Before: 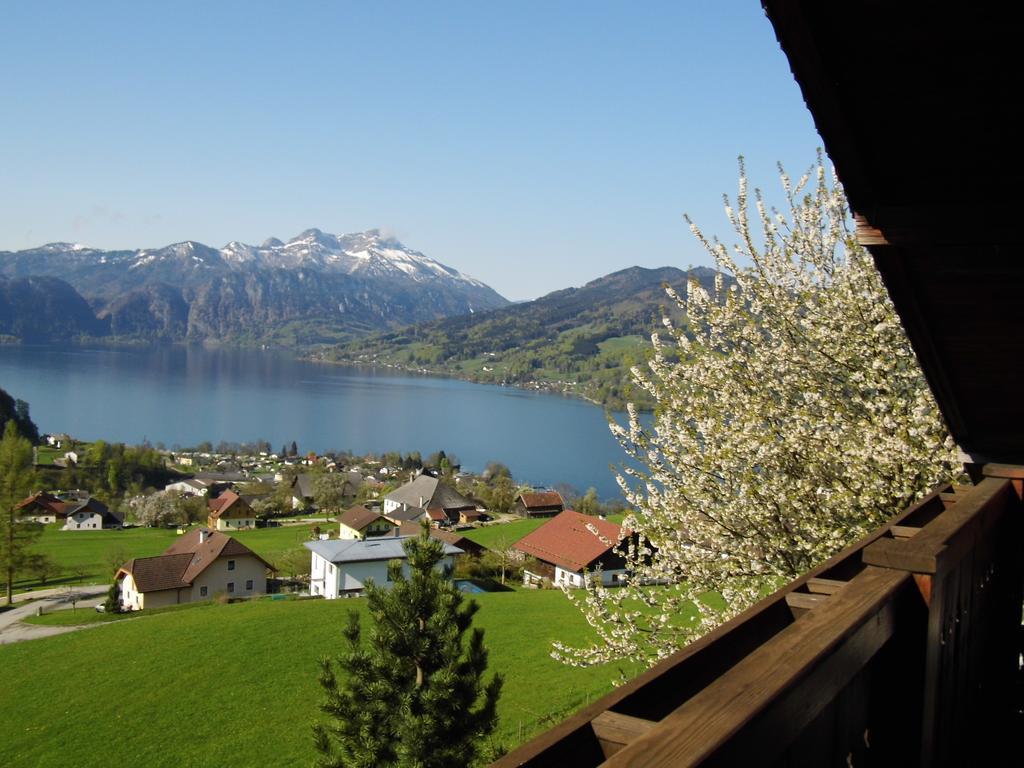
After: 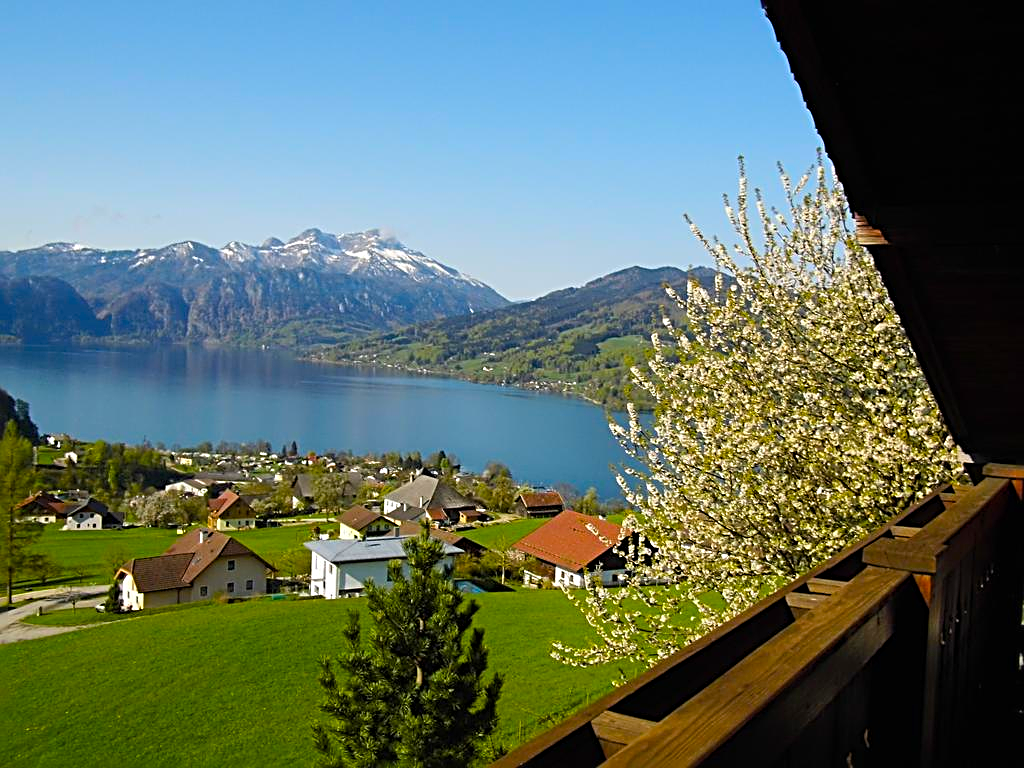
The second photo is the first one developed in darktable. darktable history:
color balance rgb: linear chroma grading › global chroma 15%, perceptual saturation grading › global saturation 30%
sharpen: radius 2.817, amount 0.715
